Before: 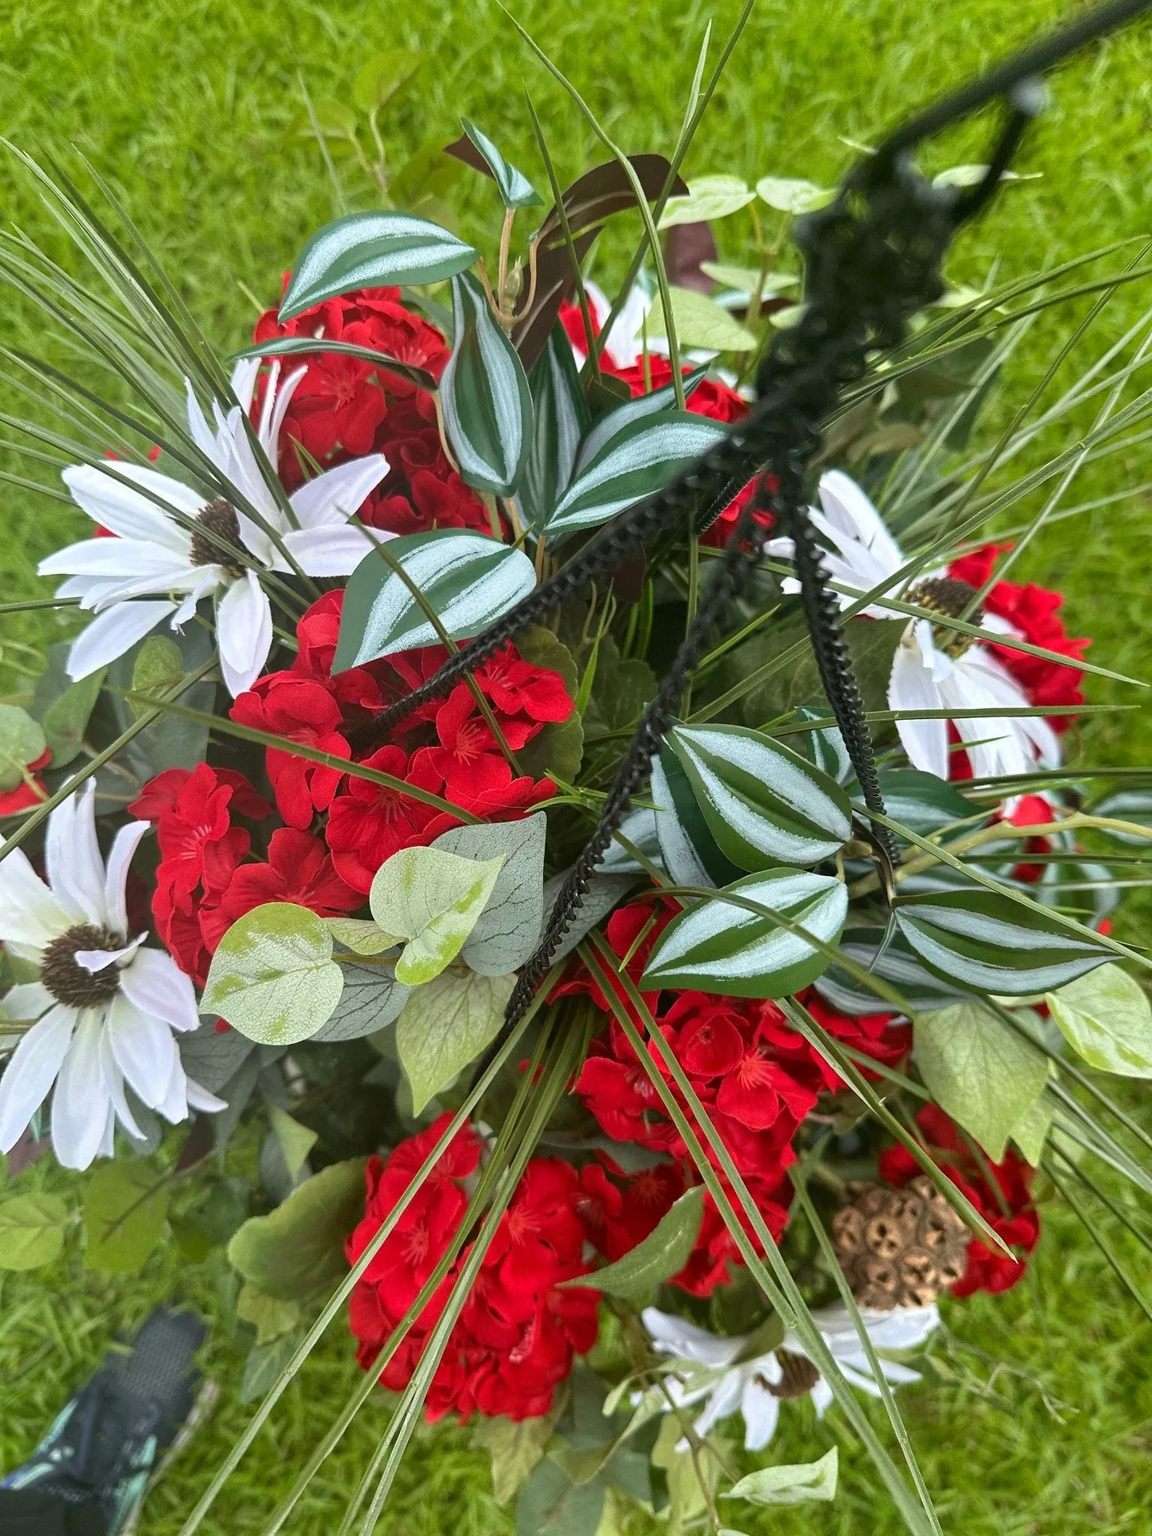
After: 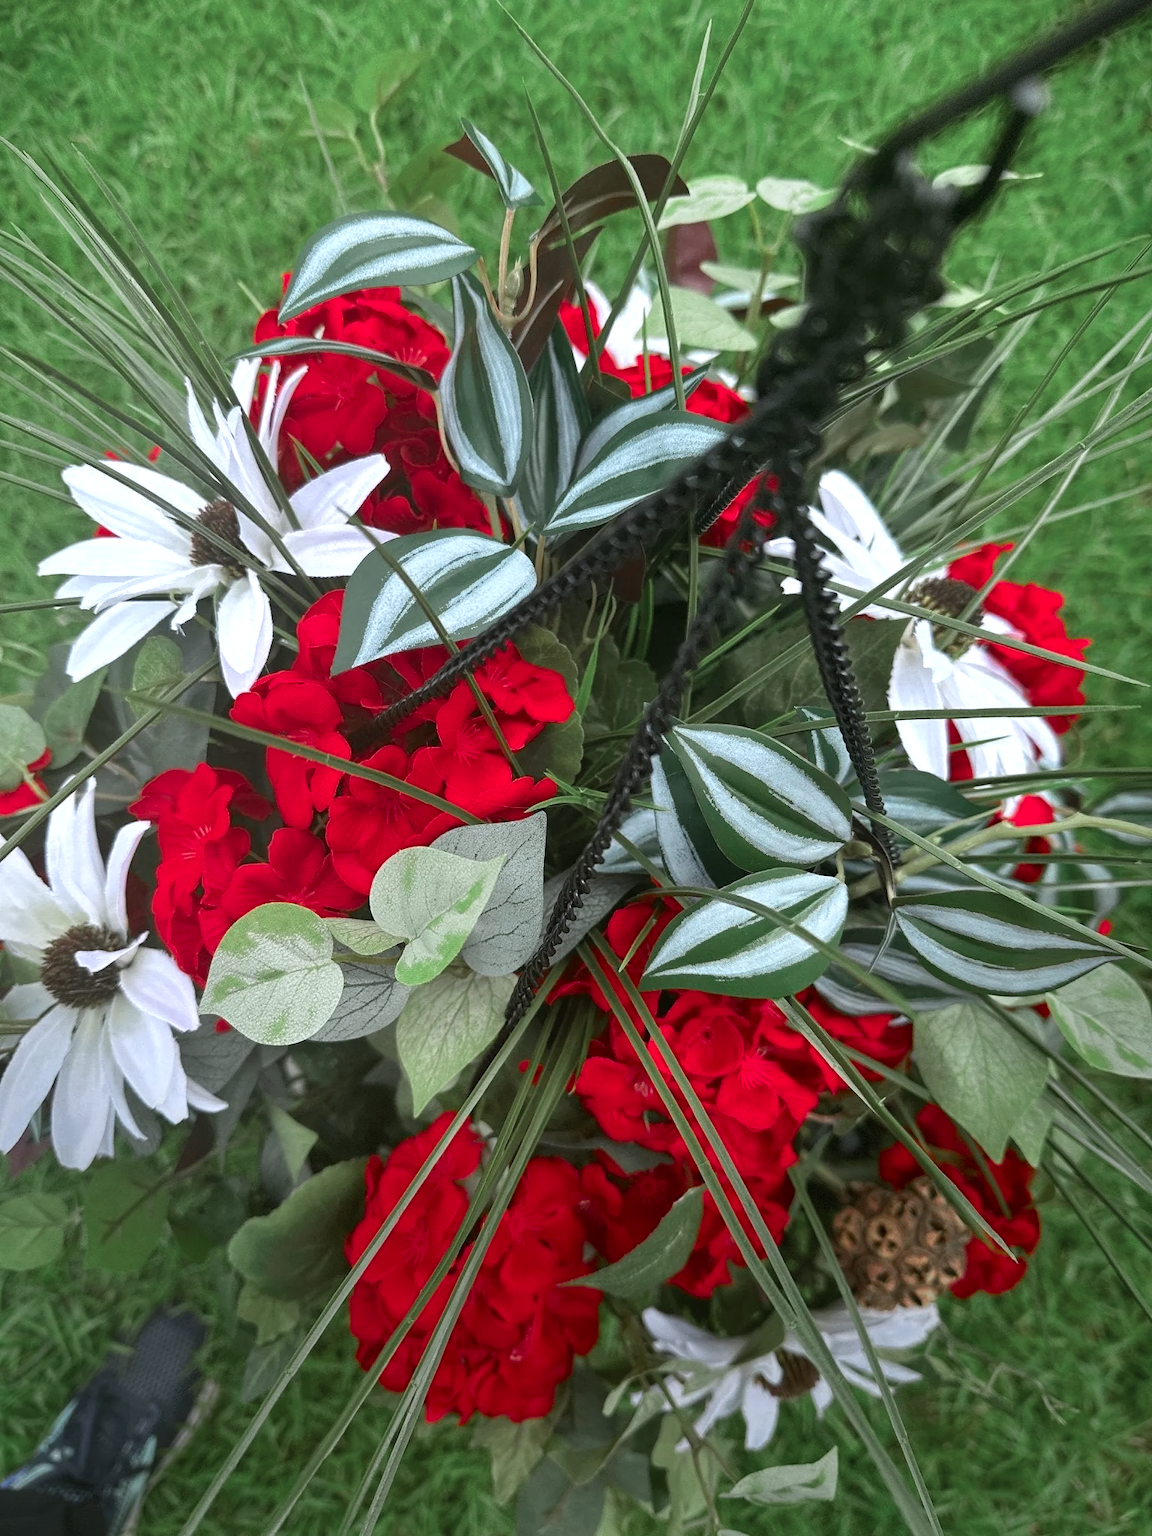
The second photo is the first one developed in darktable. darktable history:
white balance: red 0.984, blue 1.059
vignetting: fall-off start 68.33%, fall-off radius 30%, saturation 0.042, center (-0.066, -0.311), width/height ratio 0.992, shape 0.85, dithering 8-bit output
color zones: curves: ch0 [(0, 0.466) (0.128, 0.466) (0.25, 0.5) (0.375, 0.456) (0.5, 0.5) (0.625, 0.5) (0.737, 0.652) (0.875, 0.5)]; ch1 [(0, 0.603) (0.125, 0.618) (0.261, 0.348) (0.372, 0.353) (0.497, 0.363) (0.611, 0.45) (0.731, 0.427) (0.875, 0.518) (0.998, 0.652)]; ch2 [(0, 0.559) (0.125, 0.451) (0.253, 0.564) (0.37, 0.578) (0.5, 0.466) (0.625, 0.471) (0.731, 0.471) (0.88, 0.485)]
